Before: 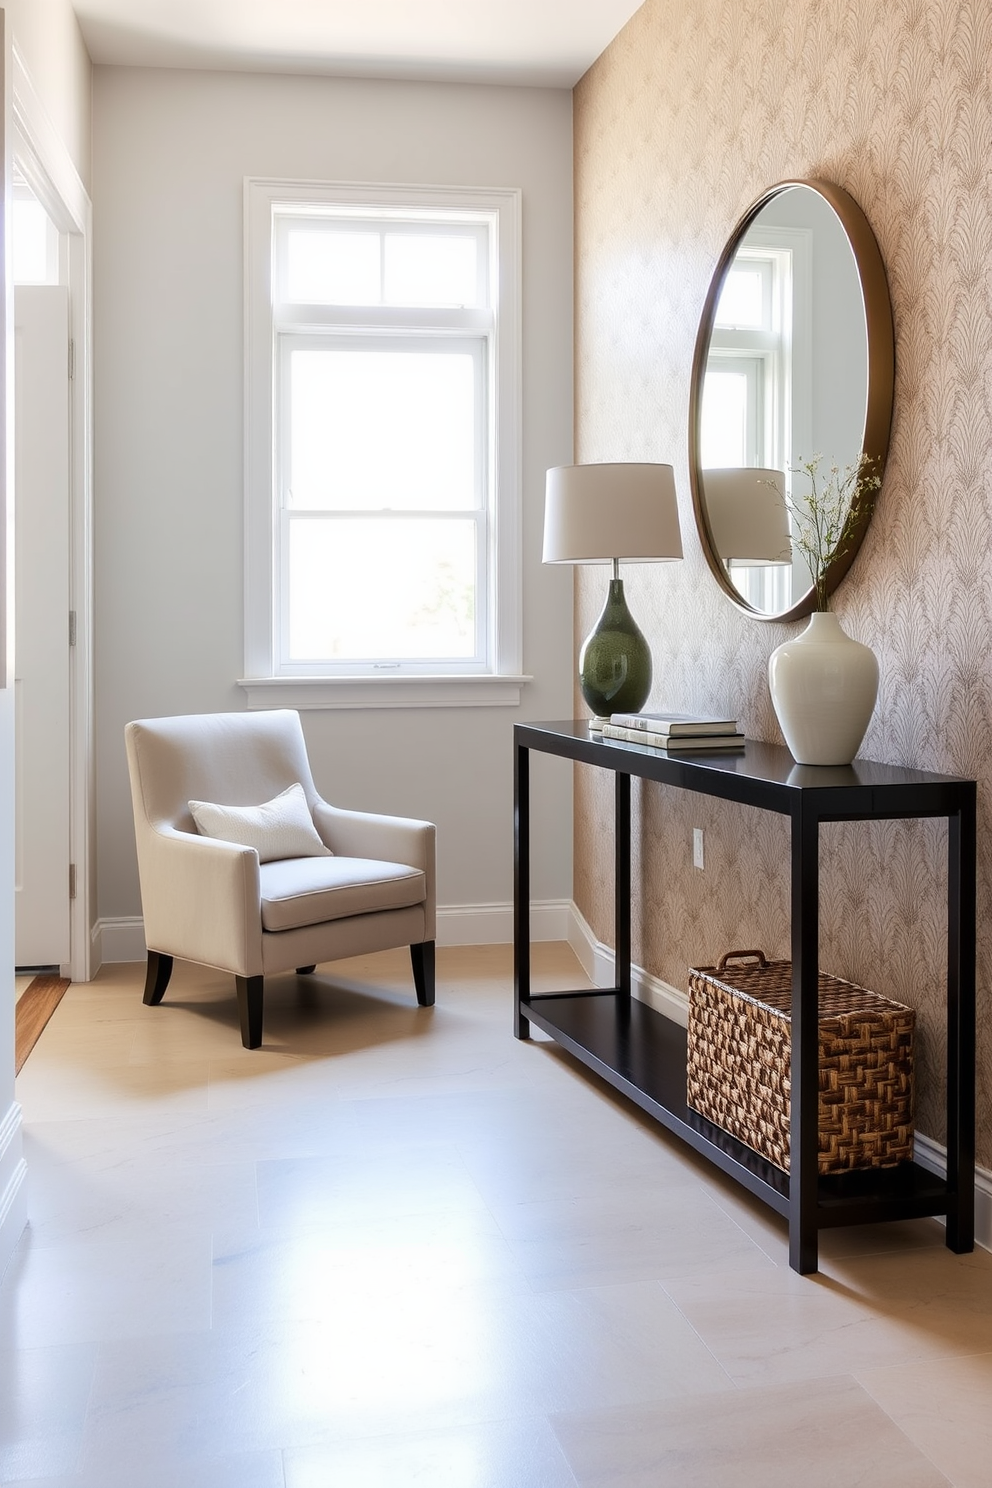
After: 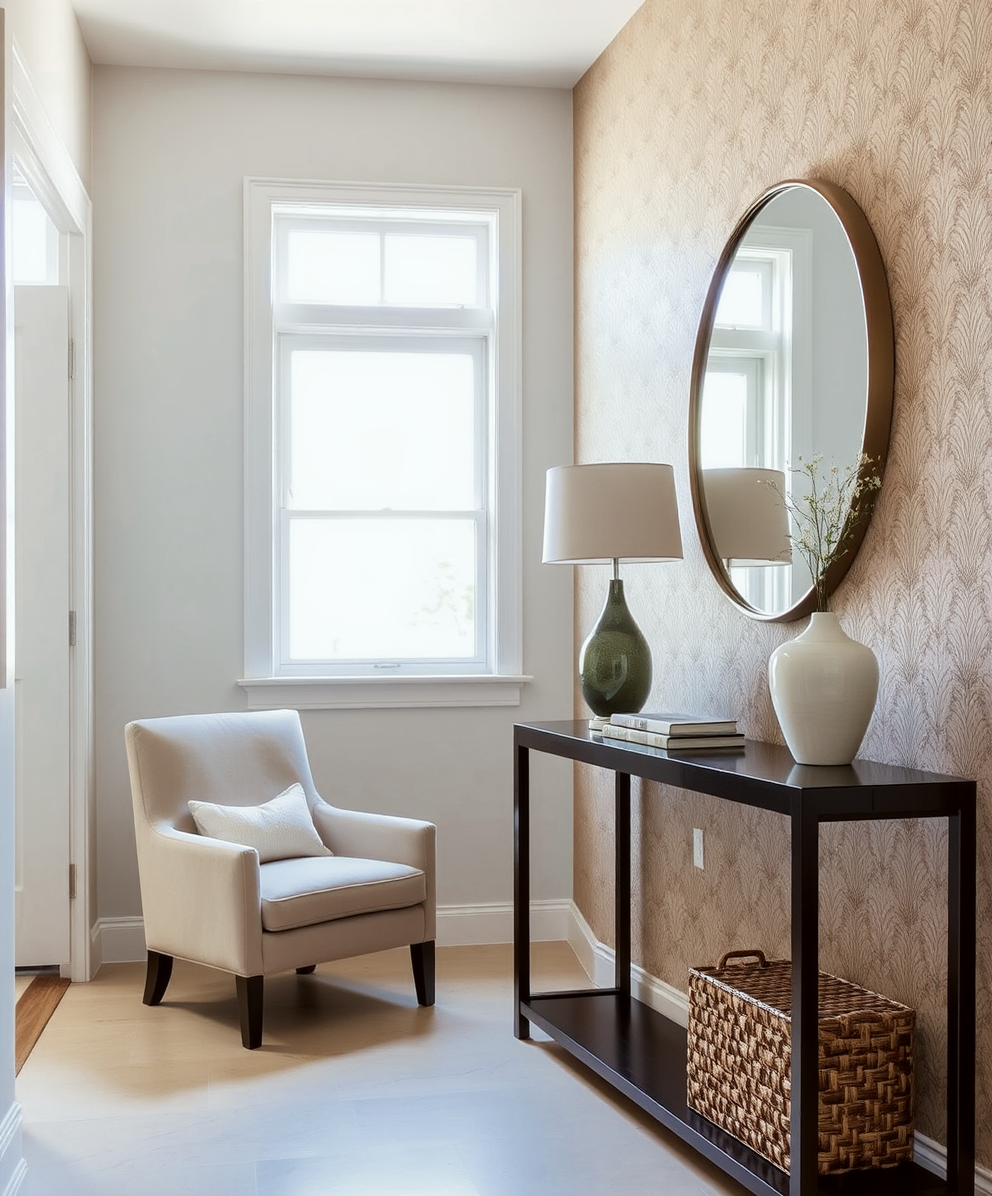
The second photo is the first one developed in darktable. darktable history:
color correction: highlights a* -2.94, highlights b* -1.97, shadows a* 2.35, shadows b* 2.64
velvia: on, module defaults
color zones: curves: ch0 [(0, 0.5) (0.125, 0.4) (0.25, 0.5) (0.375, 0.4) (0.5, 0.4) (0.625, 0.35) (0.75, 0.35) (0.875, 0.5)]; ch1 [(0, 0.35) (0.125, 0.45) (0.25, 0.35) (0.375, 0.35) (0.5, 0.35) (0.625, 0.35) (0.75, 0.45) (0.875, 0.35)]; ch2 [(0, 0.6) (0.125, 0.5) (0.25, 0.5) (0.375, 0.6) (0.5, 0.6) (0.625, 0.5) (0.75, 0.5) (0.875, 0.5)]
local contrast: mode bilateral grid, contrast 16, coarseness 36, detail 106%, midtone range 0.2
crop: bottom 19.606%
